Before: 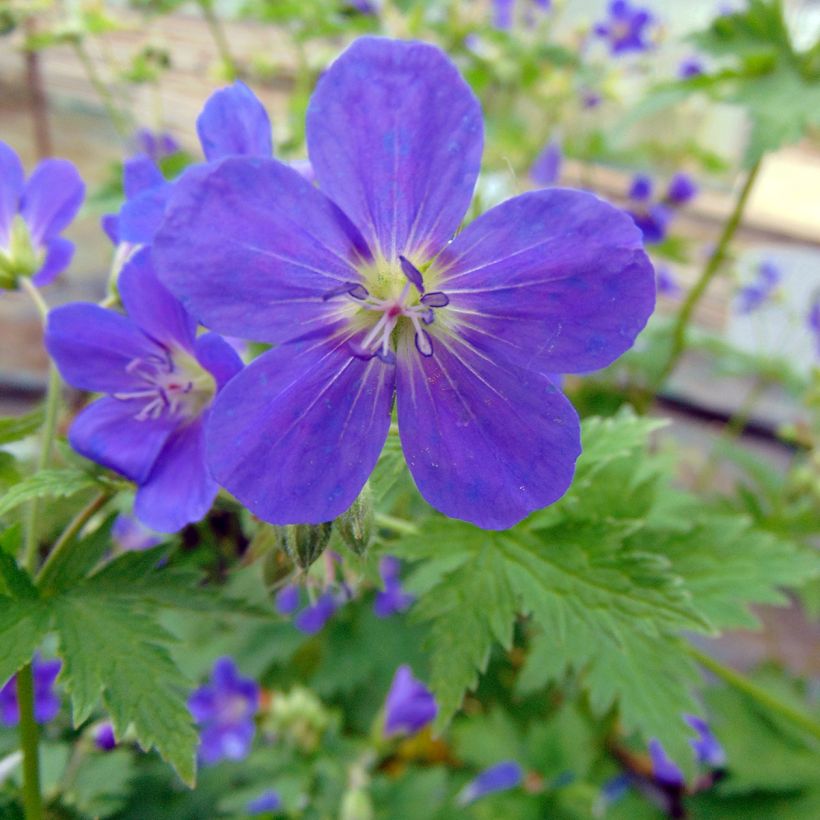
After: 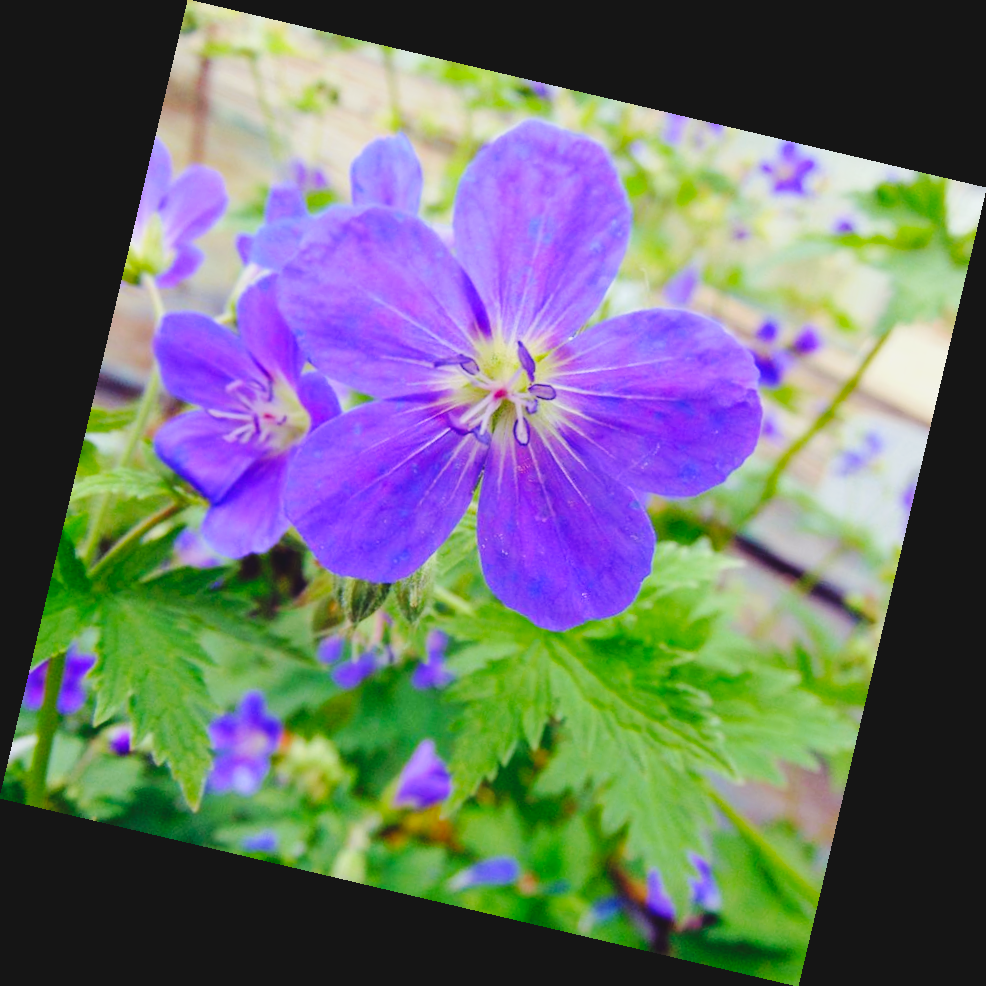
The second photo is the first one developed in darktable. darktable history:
rotate and perspective: rotation 13.27°, automatic cropping off
base curve: curves: ch0 [(0, 0) (0.032, 0.025) (0.121, 0.166) (0.206, 0.329) (0.605, 0.79) (1, 1)], preserve colors none
contrast brightness saturation: contrast -0.1, brightness 0.05, saturation 0.08
